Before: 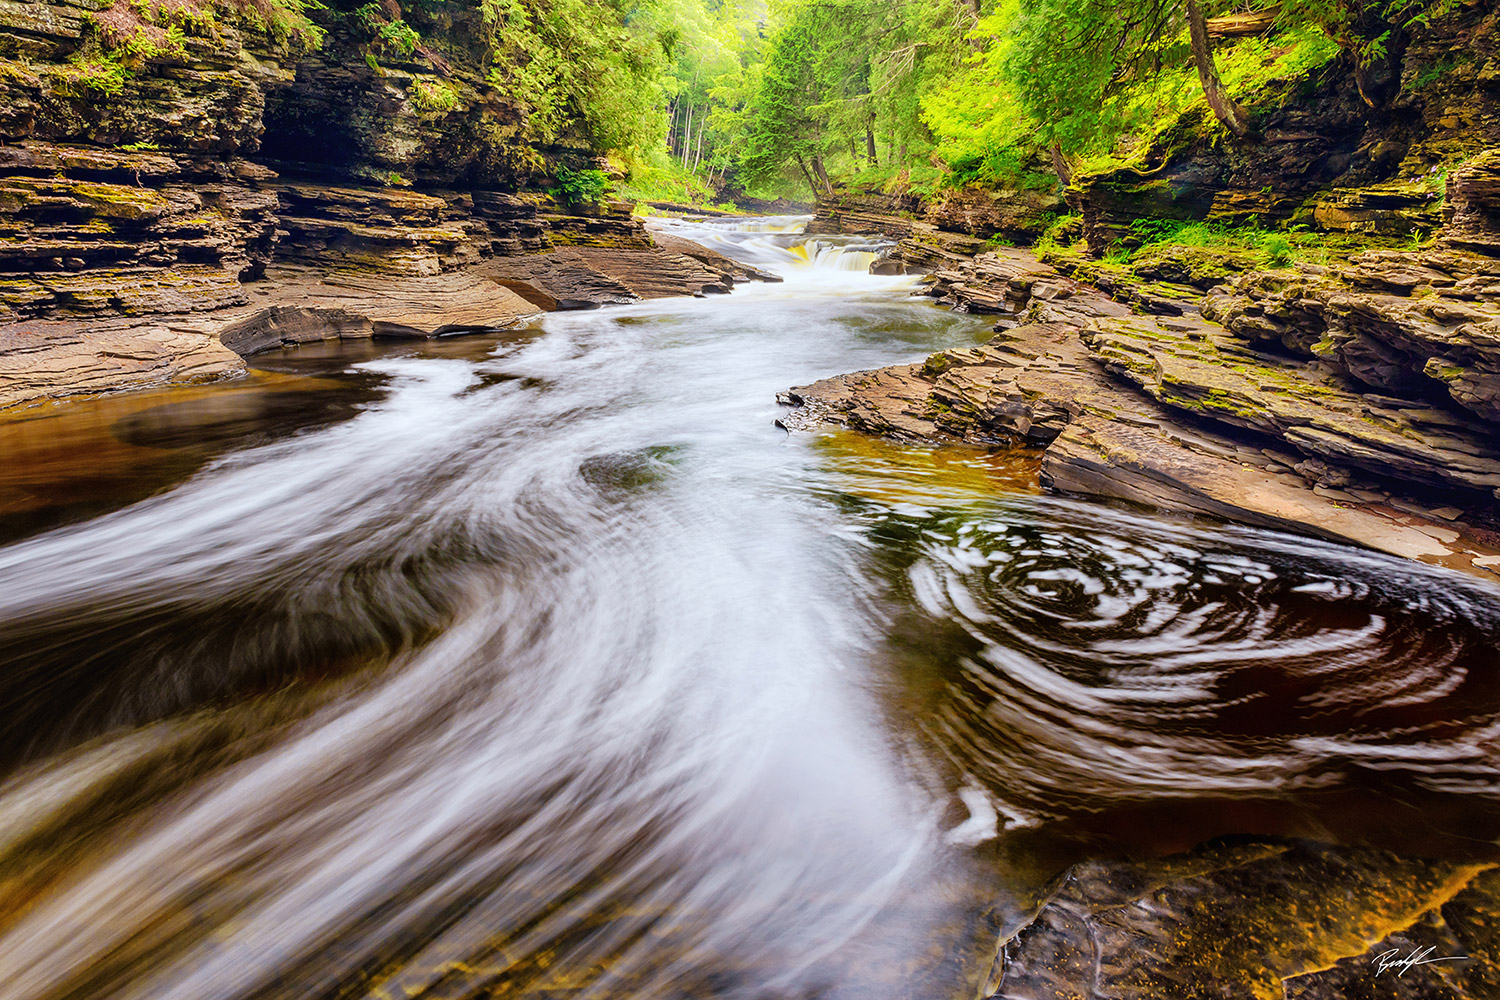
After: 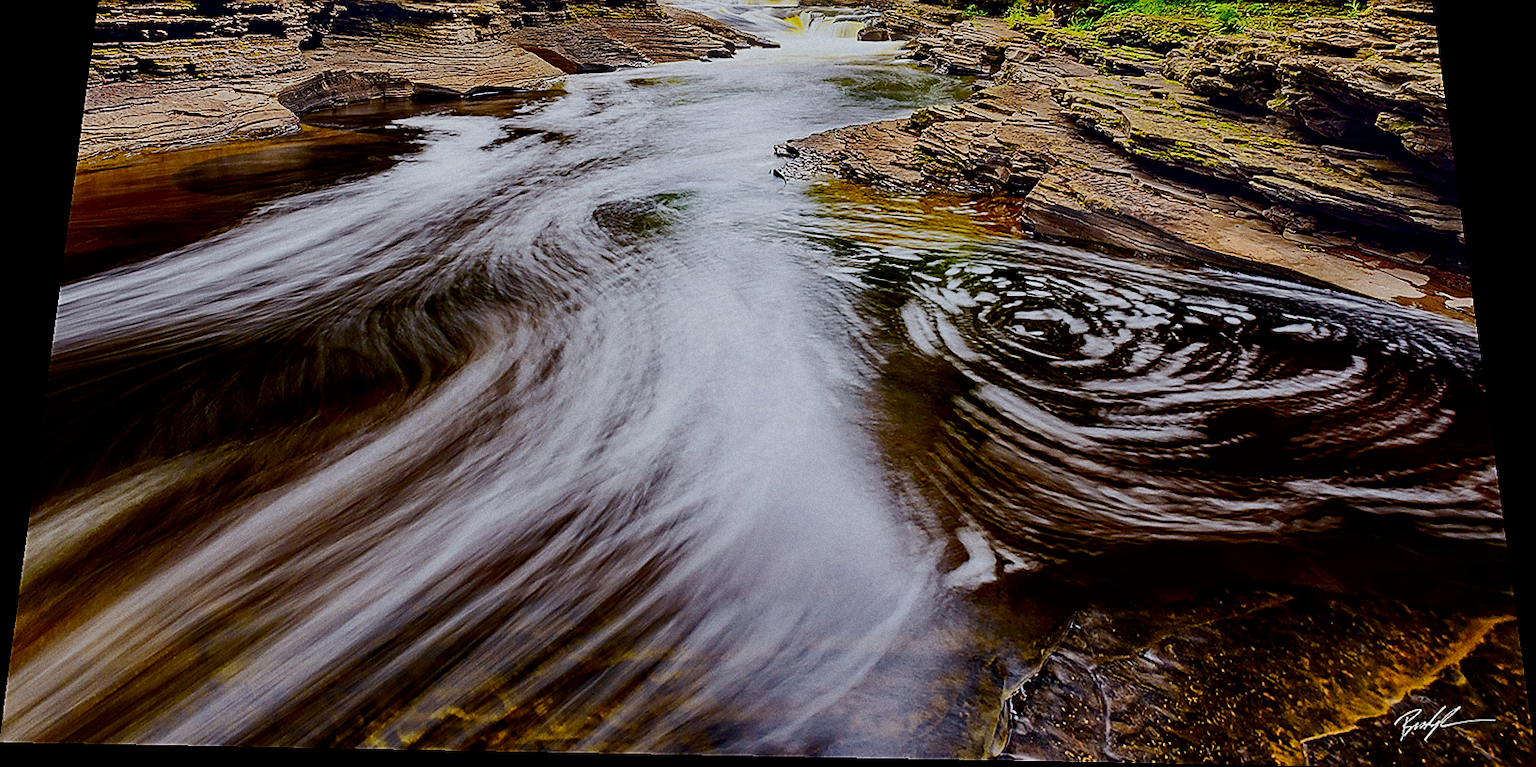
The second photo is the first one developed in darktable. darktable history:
grain: coarseness 0.09 ISO
sharpen: radius 1.4, amount 1.25, threshold 0.7
white balance: red 0.986, blue 1.01
haze removal: strength 0.29, distance 0.25, compatibility mode true, adaptive false
rotate and perspective: rotation 0.128°, lens shift (vertical) -0.181, lens shift (horizontal) -0.044, shear 0.001, automatic cropping off
filmic rgb: black relative exposure -6.59 EV, white relative exposure 4.71 EV, hardness 3.13, contrast 0.805
crop and rotate: top 19.998%
contrast brightness saturation: contrast 0.24, brightness -0.24, saturation 0.14
